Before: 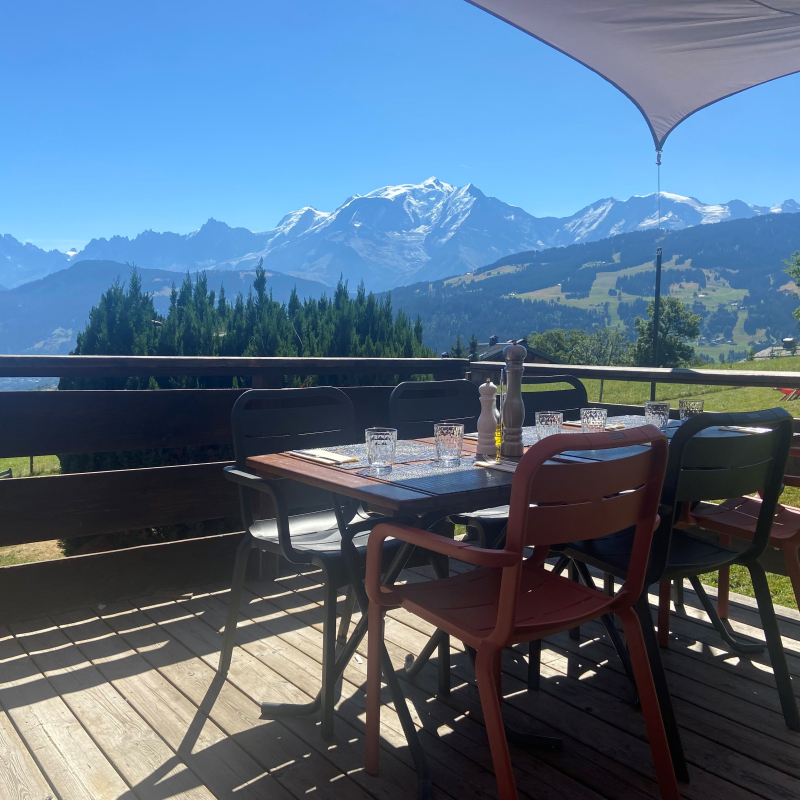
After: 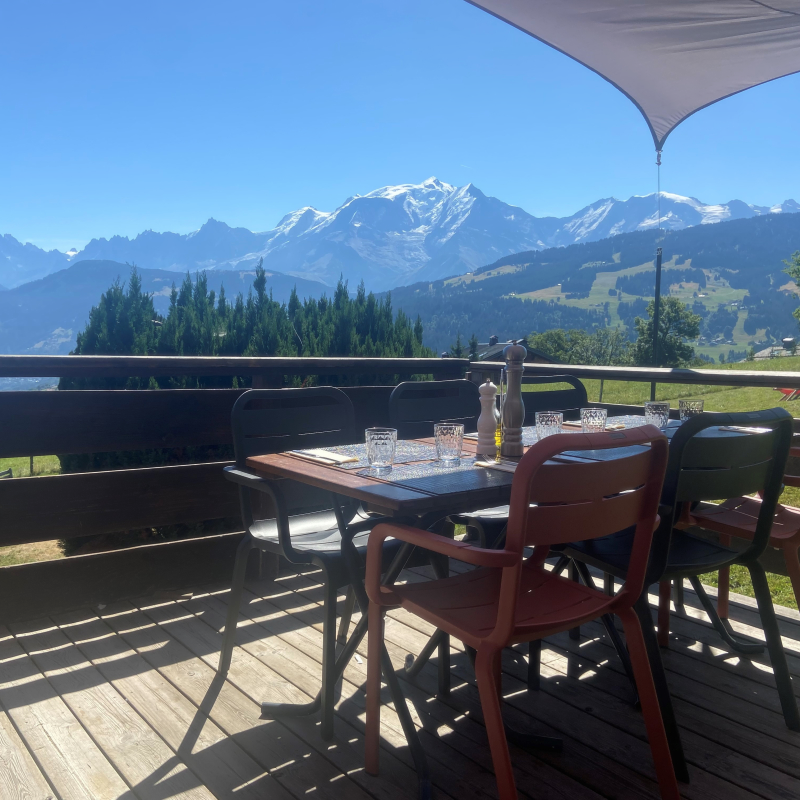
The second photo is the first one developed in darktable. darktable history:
soften: size 10%, saturation 50%, brightness 0.2 EV, mix 10%
rgb levels: preserve colors max RGB
